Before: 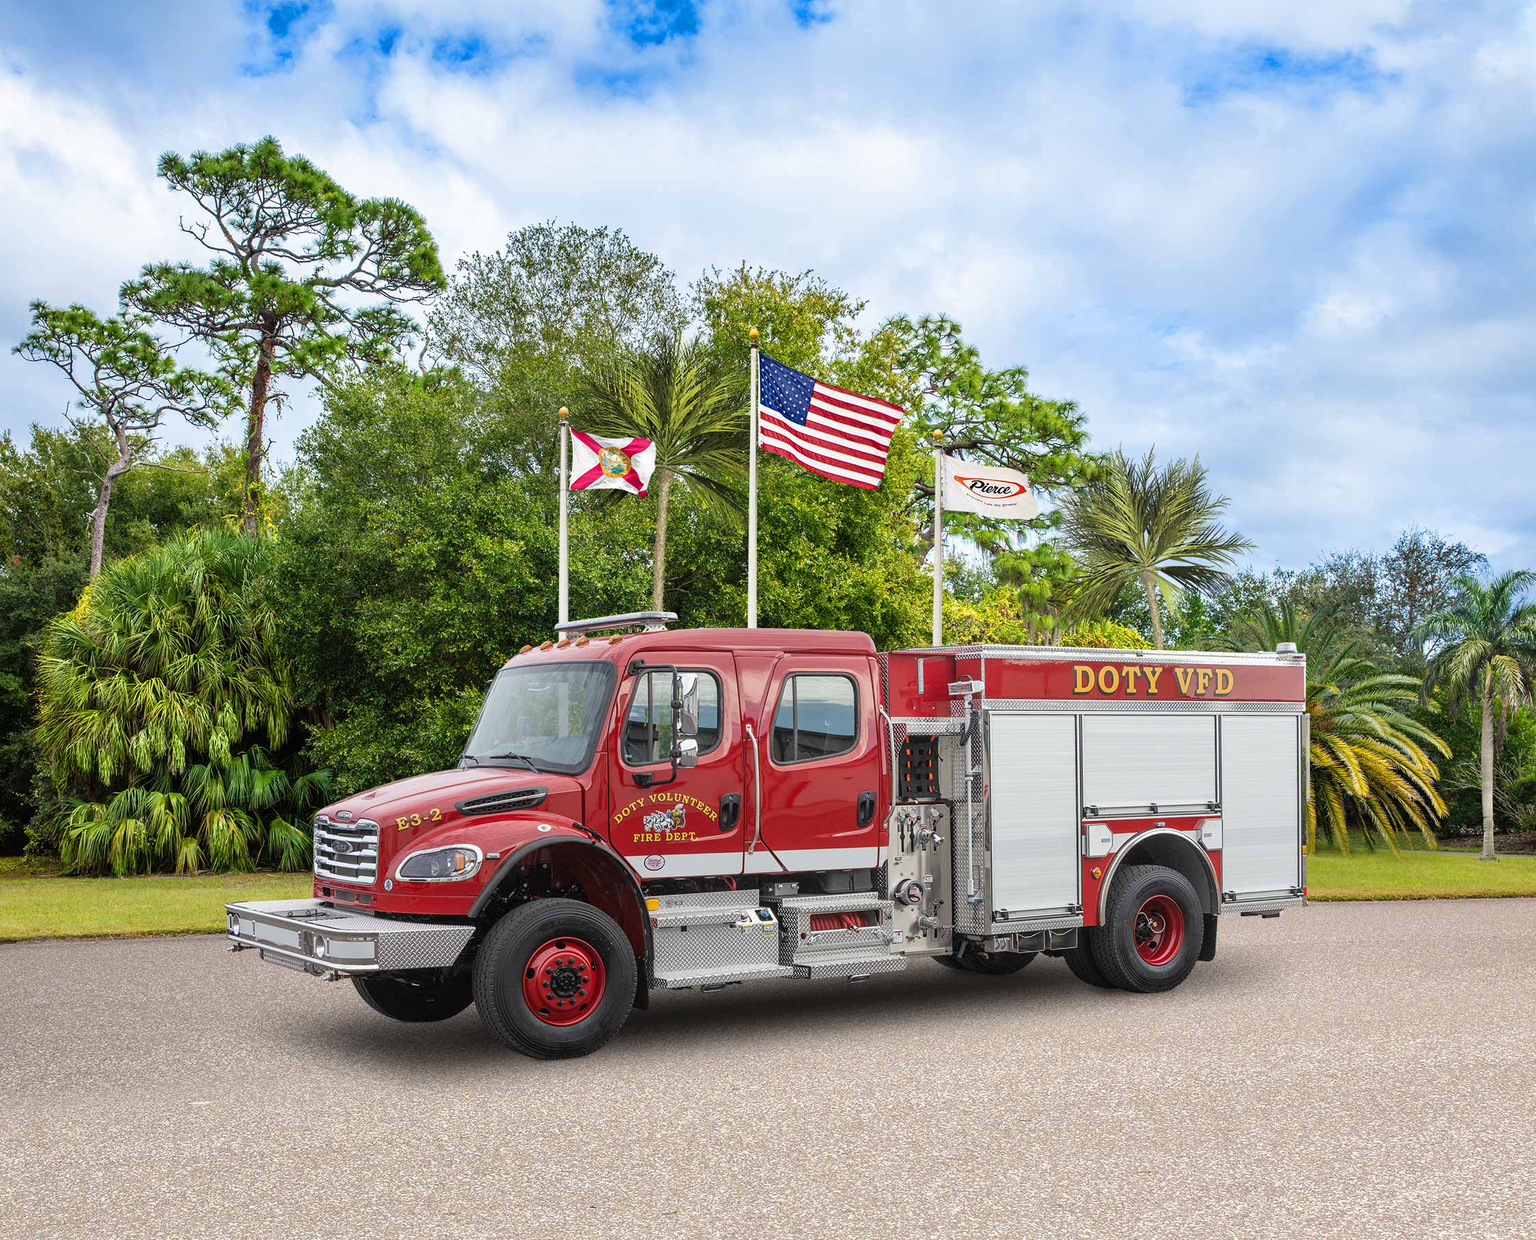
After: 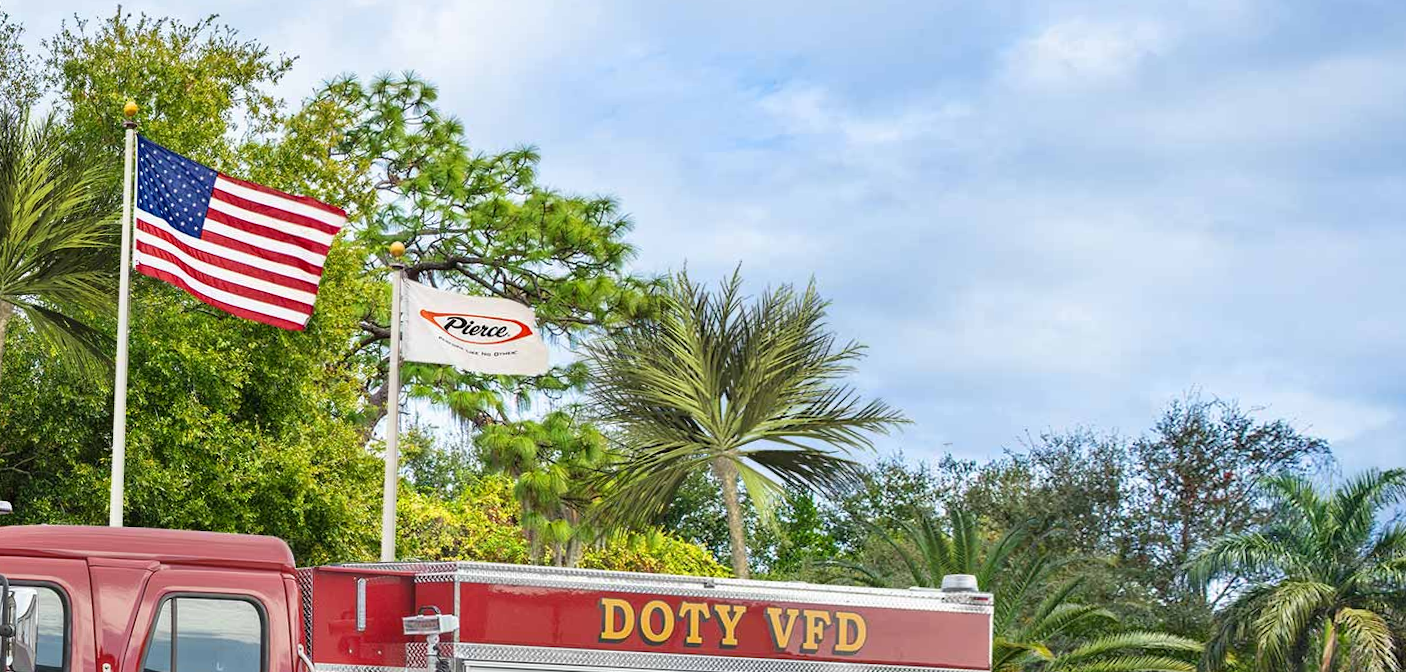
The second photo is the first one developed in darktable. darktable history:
crop: left 36.005%, top 18.293%, right 0.31%, bottom 38.444%
rotate and perspective: rotation 1.69°, lens shift (vertical) -0.023, lens shift (horizontal) -0.291, crop left 0.025, crop right 0.988, crop top 0.092, crop bottom 0.842
